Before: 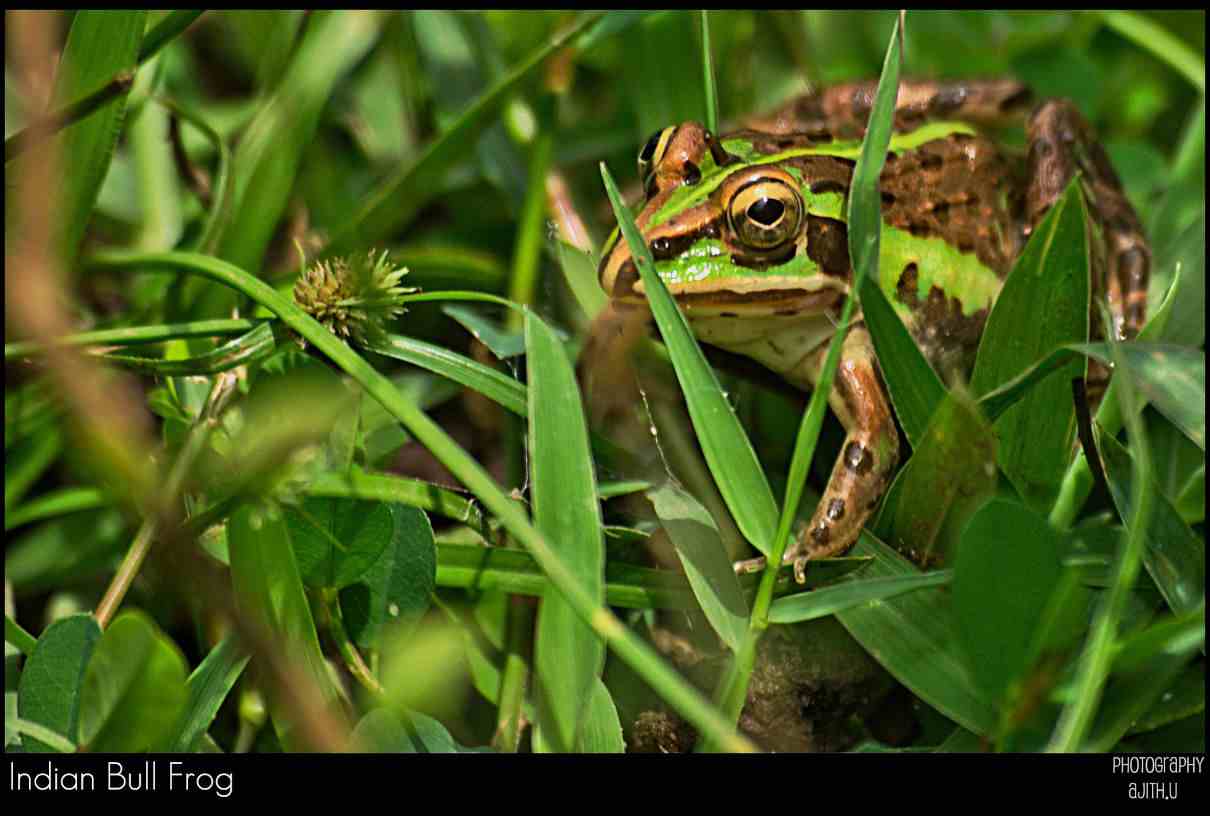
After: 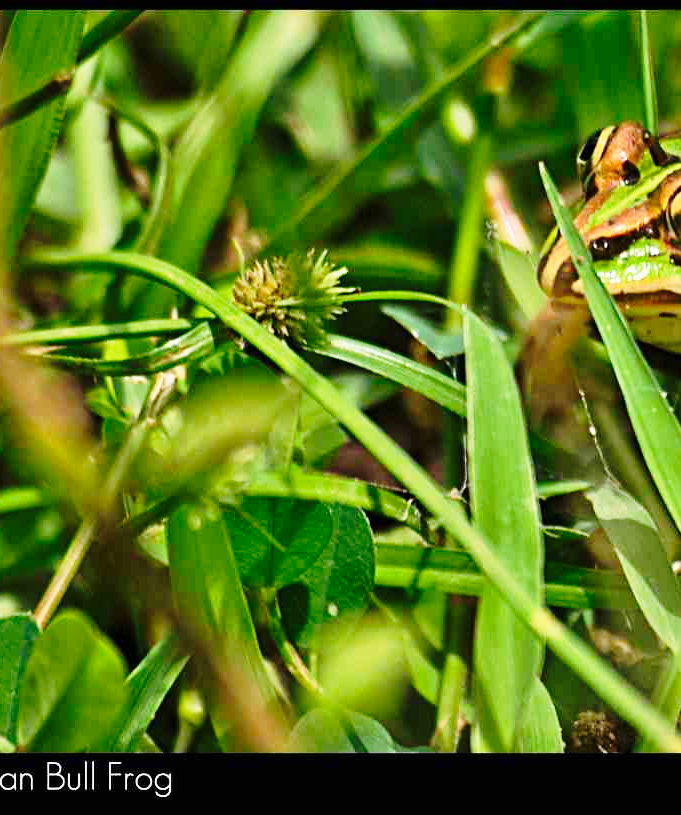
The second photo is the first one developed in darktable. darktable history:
base curve: curves: ch0 [(0, 0) (0.028, 0.03) (0.121, 0.232) (0.46, 0.748) (0.859, 0.968) (1, 1)], preserve colors none
crop: left 5.114%, right 38.589%
